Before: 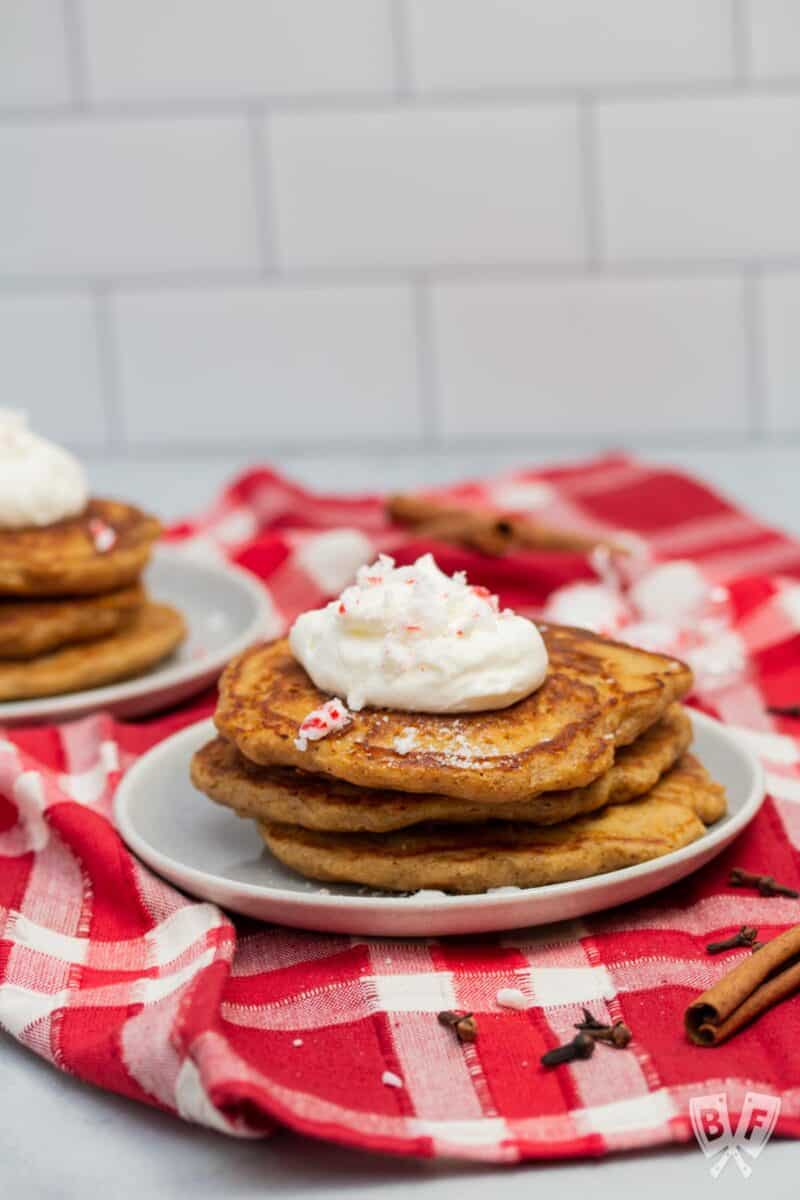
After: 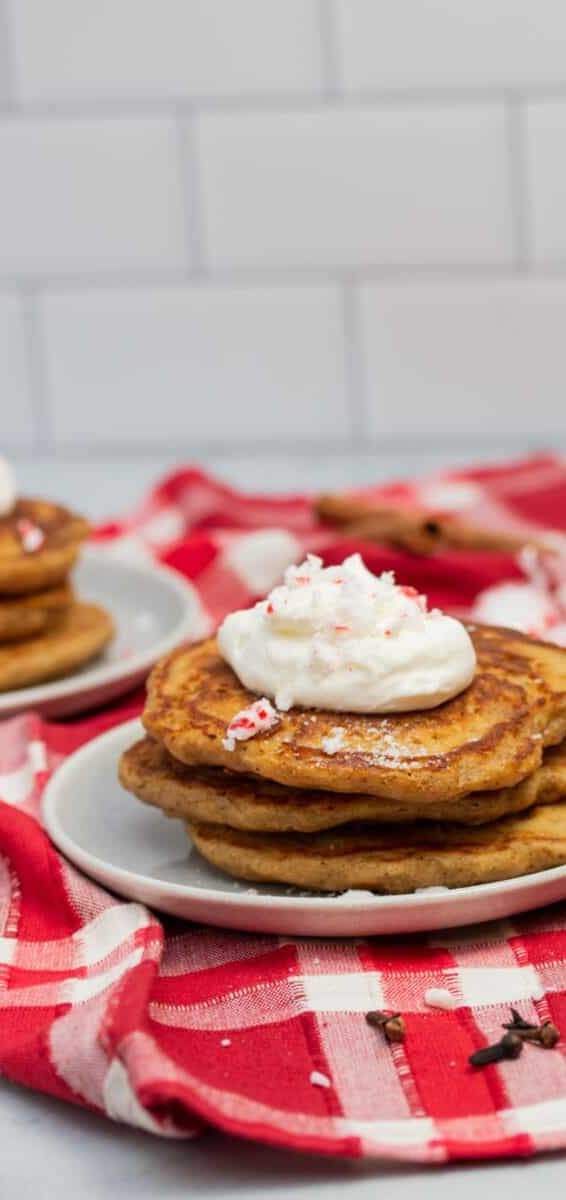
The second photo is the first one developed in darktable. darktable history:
crop and rotate: left 9.064%, right 20.094%
